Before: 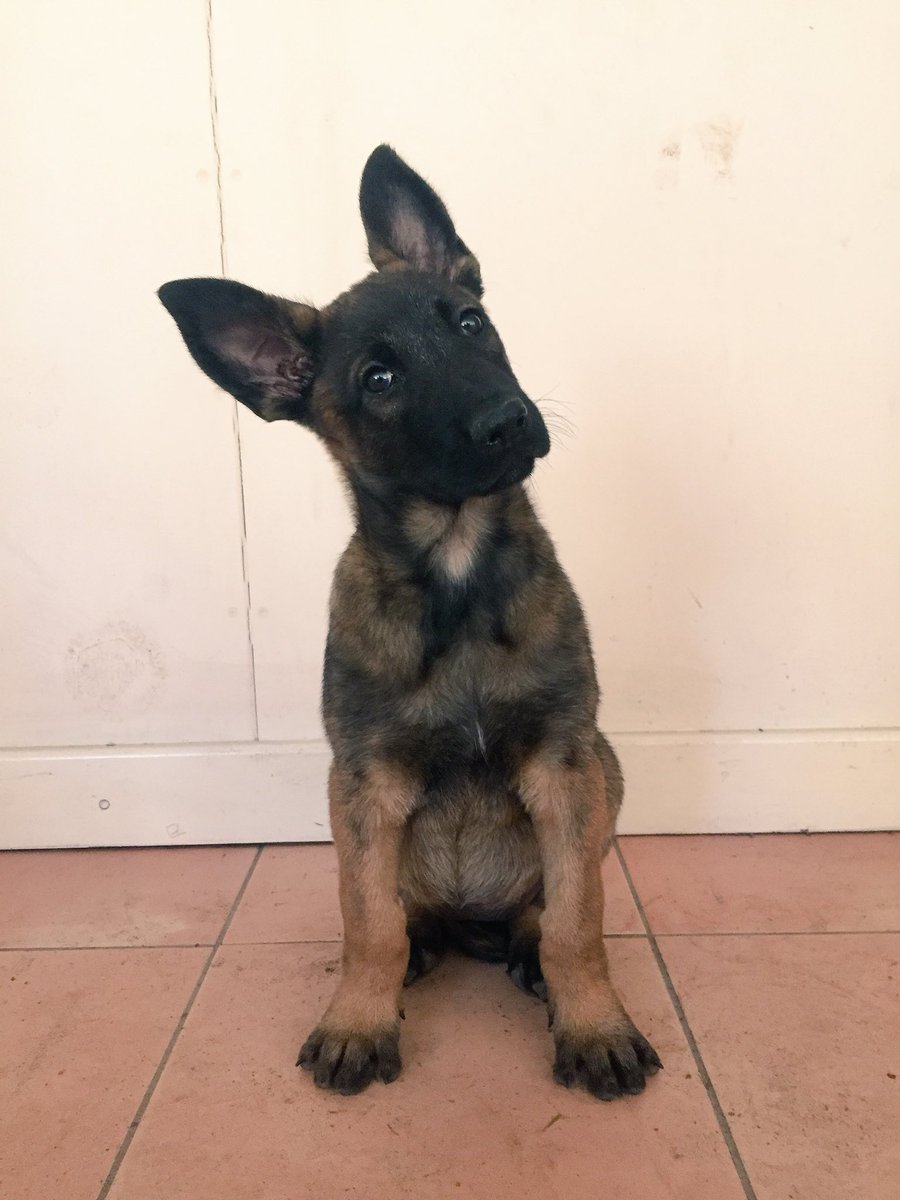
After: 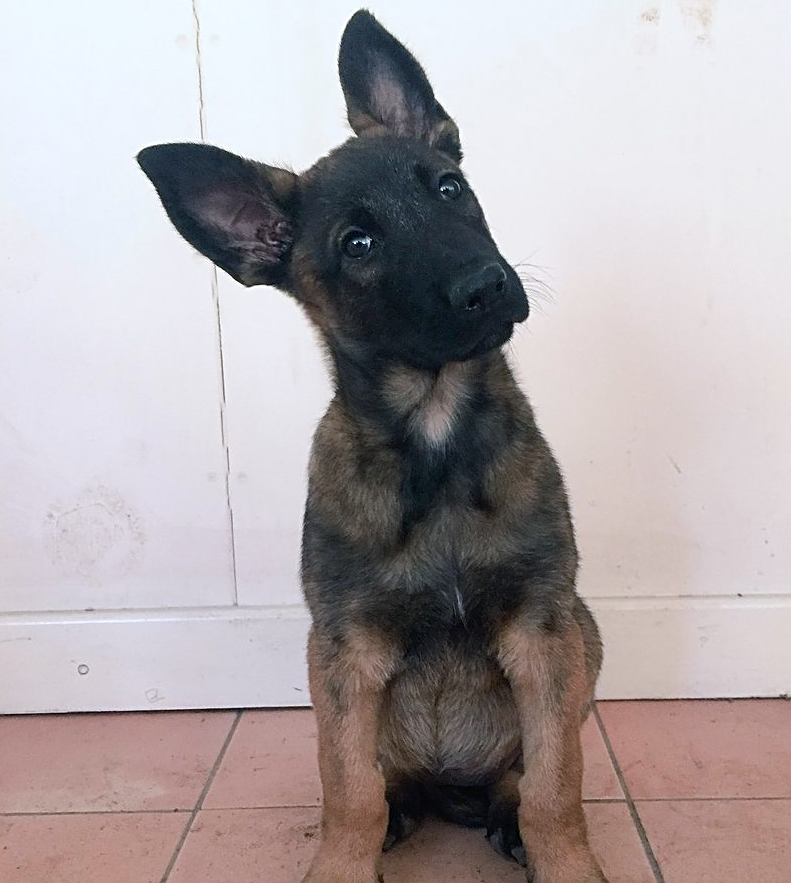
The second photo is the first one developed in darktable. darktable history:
crop and rotate: left 2.425%, top 11.305%, right 9.6%, bottom 15.08%
sharpen: on, module defaults
color calibration: x 0.37, y 0.382, temperature 4313.32 K
